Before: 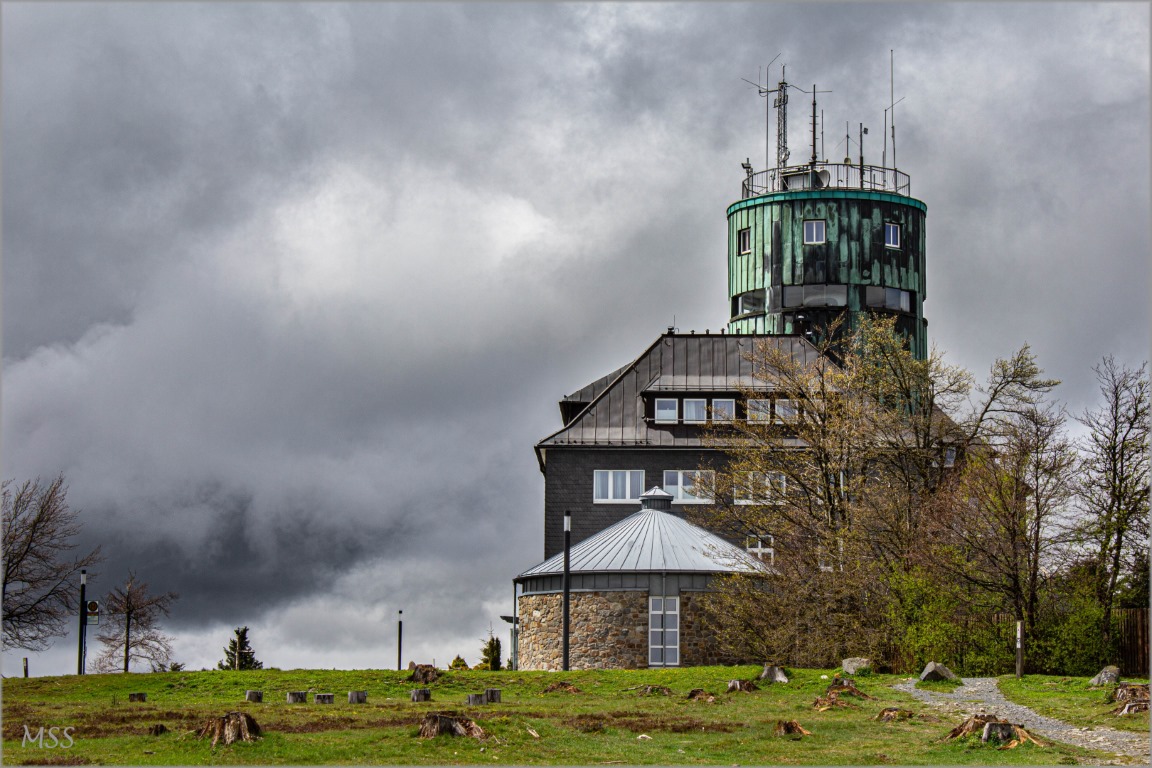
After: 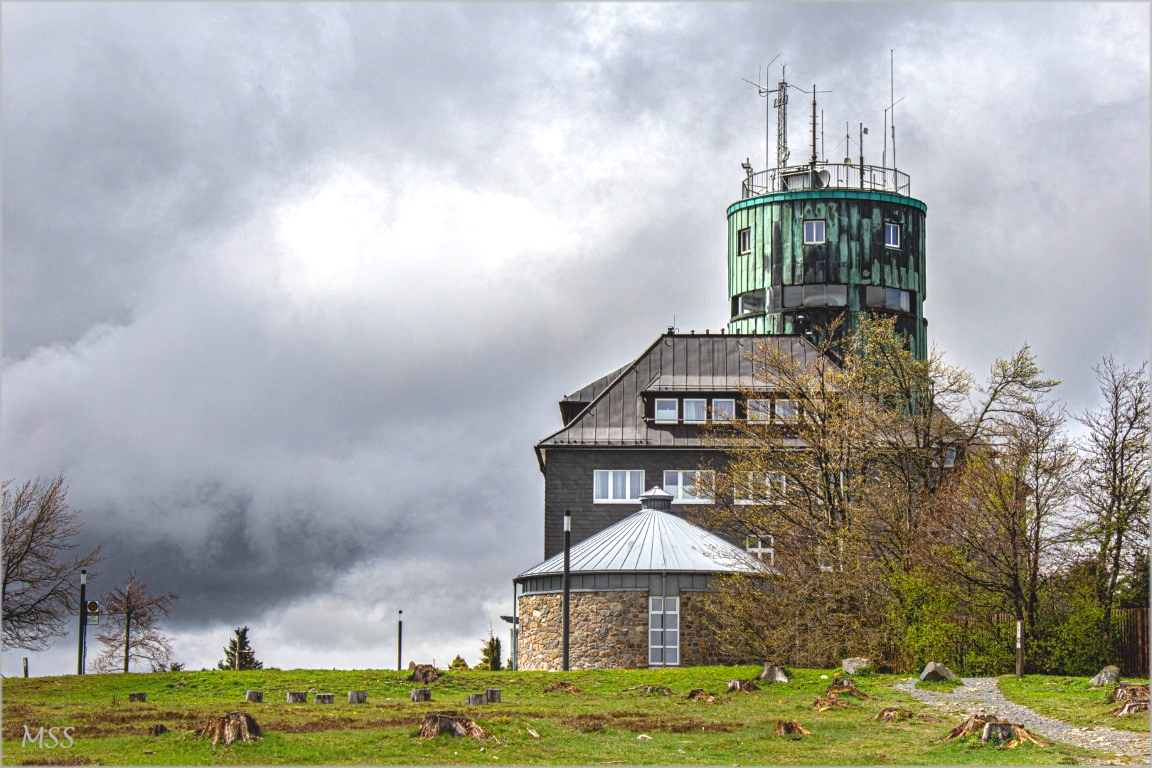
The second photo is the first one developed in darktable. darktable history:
contrast equalizer: y [[0.439, 0.44, 0.442, 0.457, 0.493, 0.498], [0.5 ×6], [0.5 ×6], [0 ×6], [0 ×6]]
exposure: exposure 0.7 EV, compensate highlight preservation false
